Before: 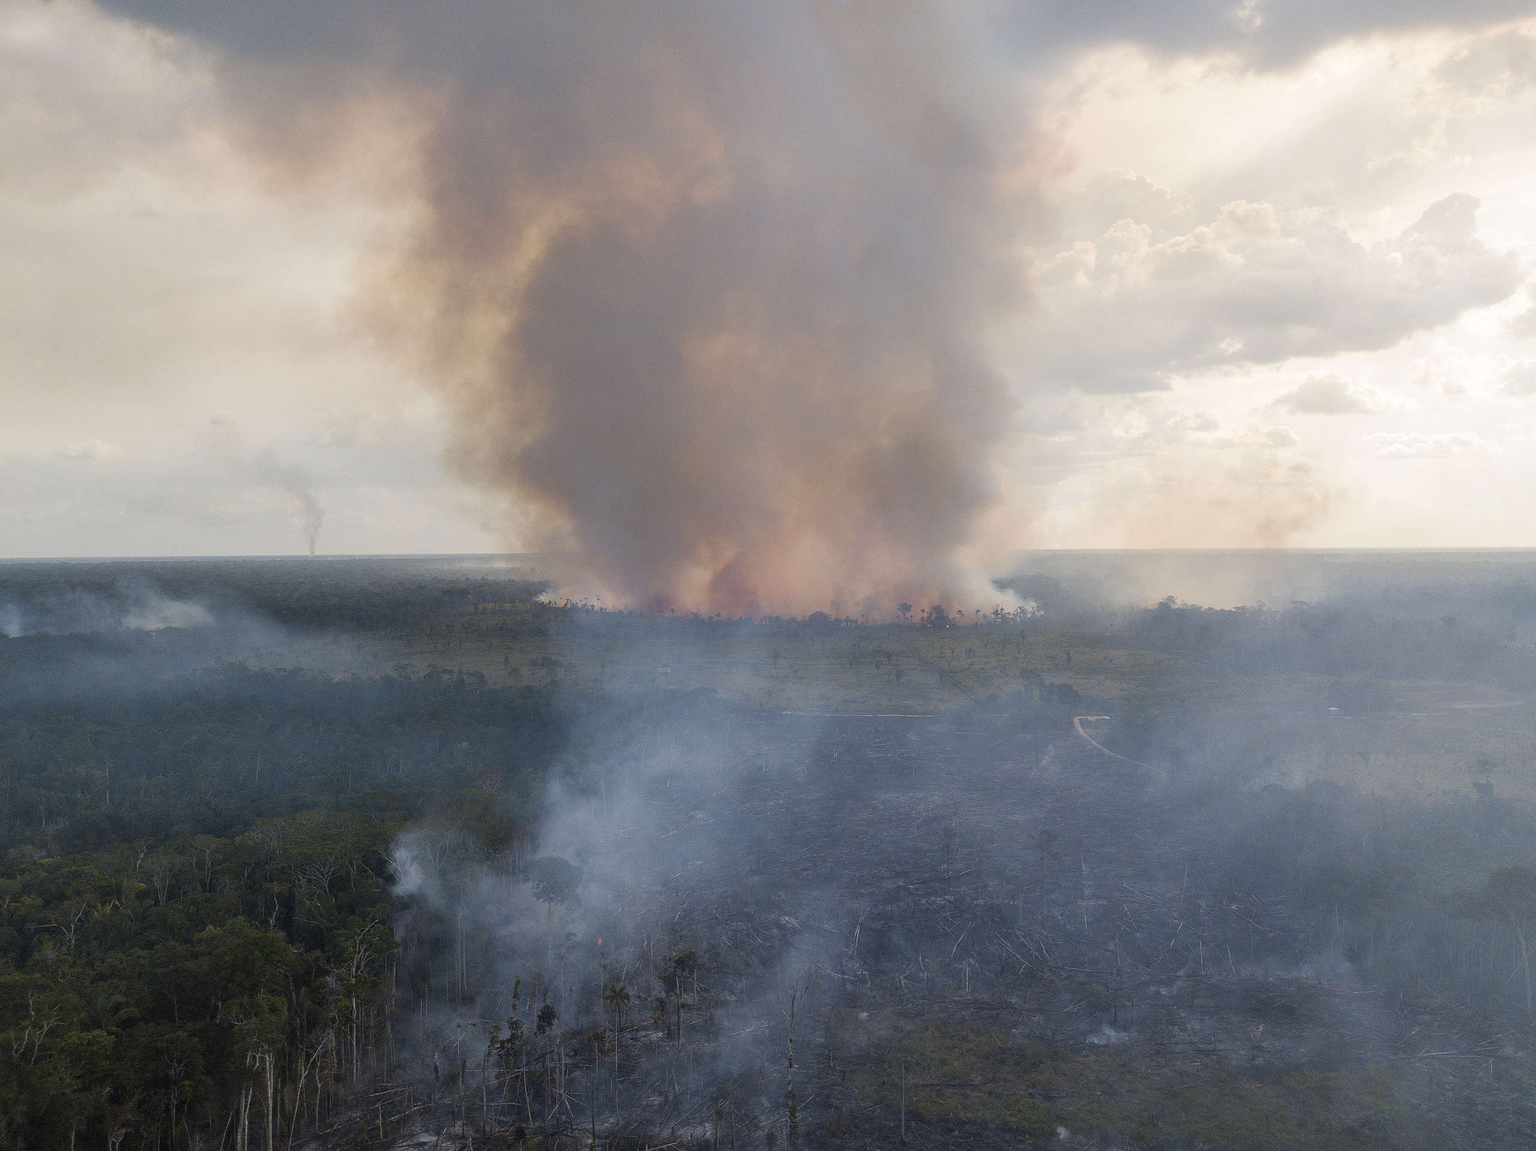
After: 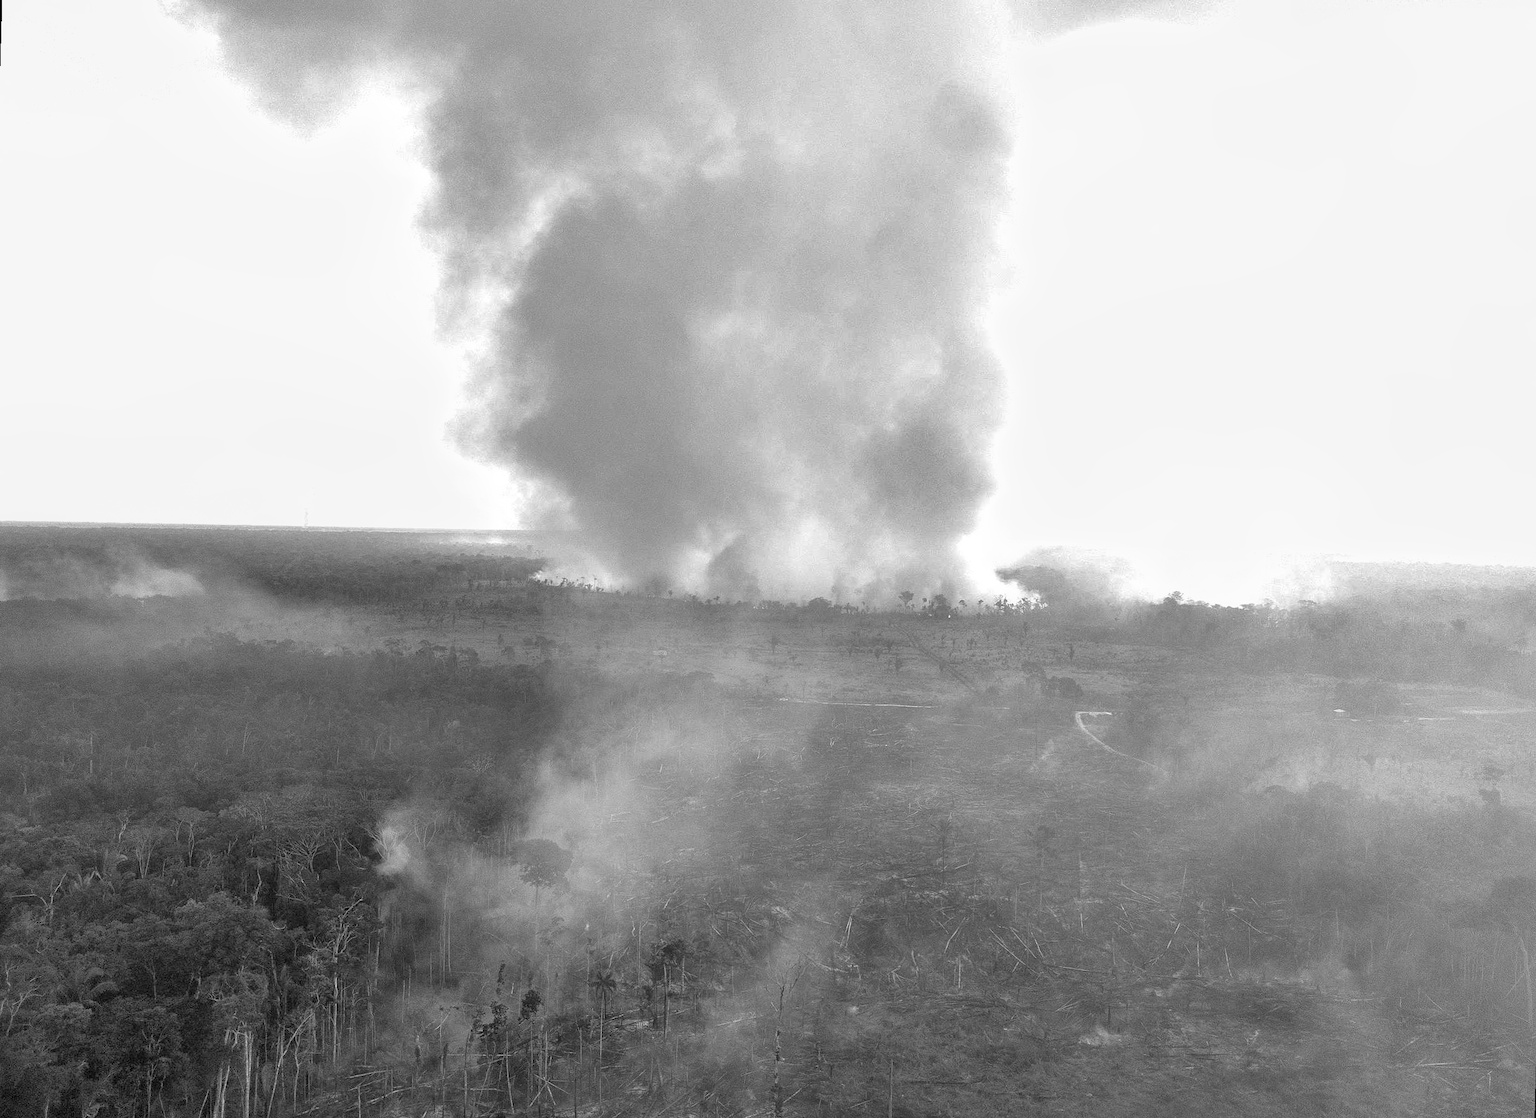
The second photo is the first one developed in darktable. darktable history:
rotate and perspective: rotation 1.57°, crop left 0.018, crop right 0.982, crop top 0.039, crop bottom 0.961
shadows and highlights: on, module defaults
monochrome: a 26.22, b 42.67, size 0.8
exposure: exposure 1.061 EV, compensate highlight preservation false
white balance: red 1.138, green 0.996, blue 0.812
